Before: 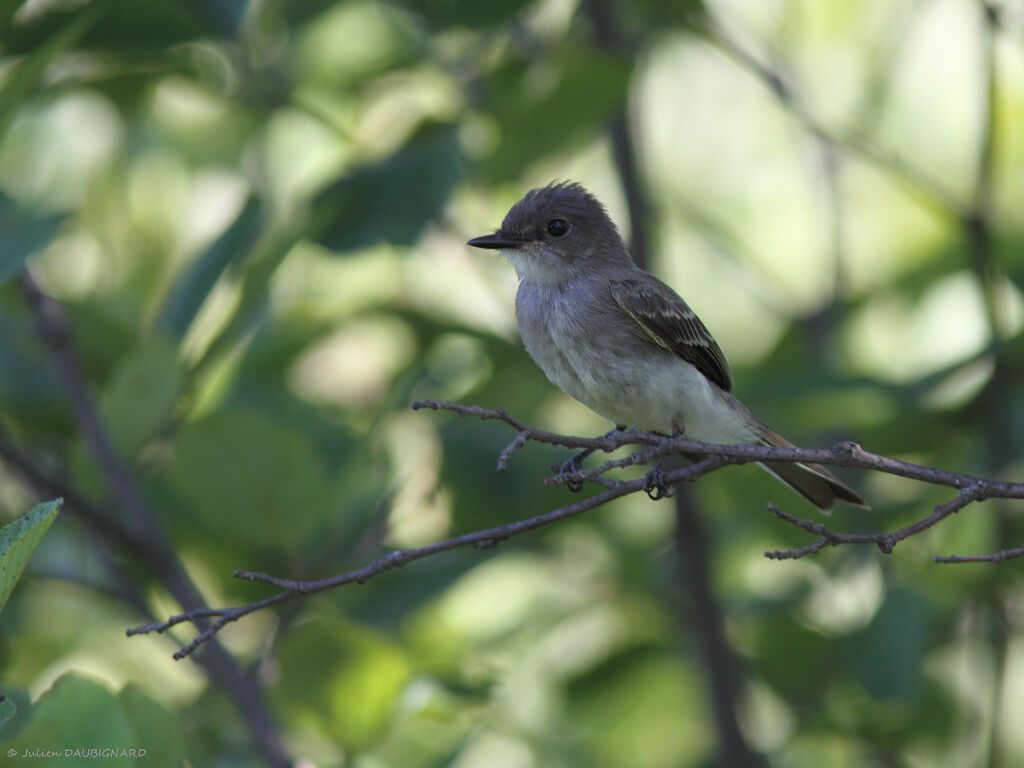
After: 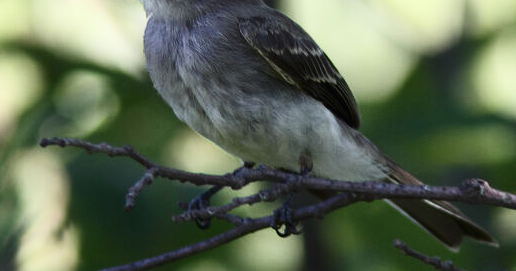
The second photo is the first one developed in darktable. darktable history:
contrast brightness saturation: contrast 0.294
crop: left 36.349%, top 34.362%, right 13.181%, bottom 30.351%
